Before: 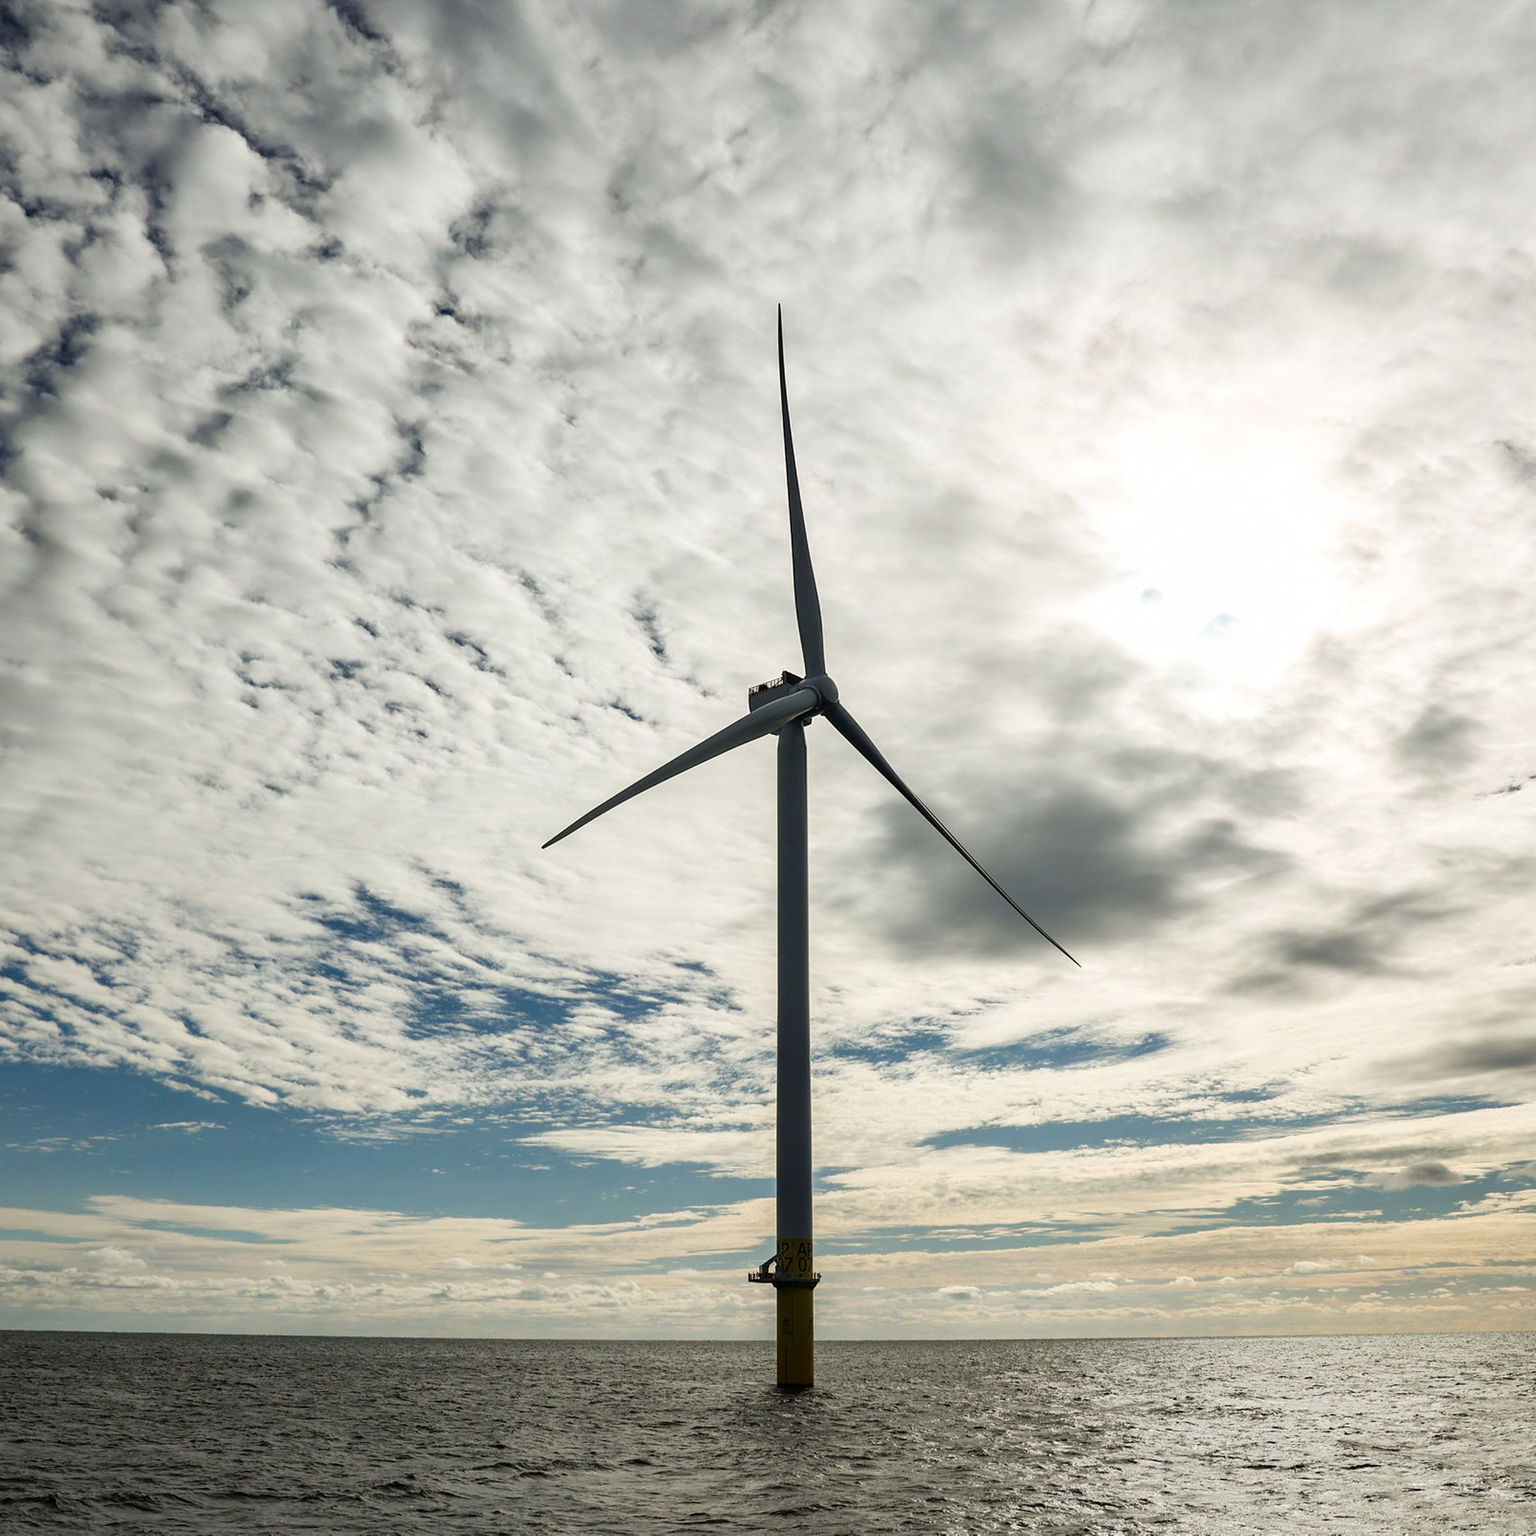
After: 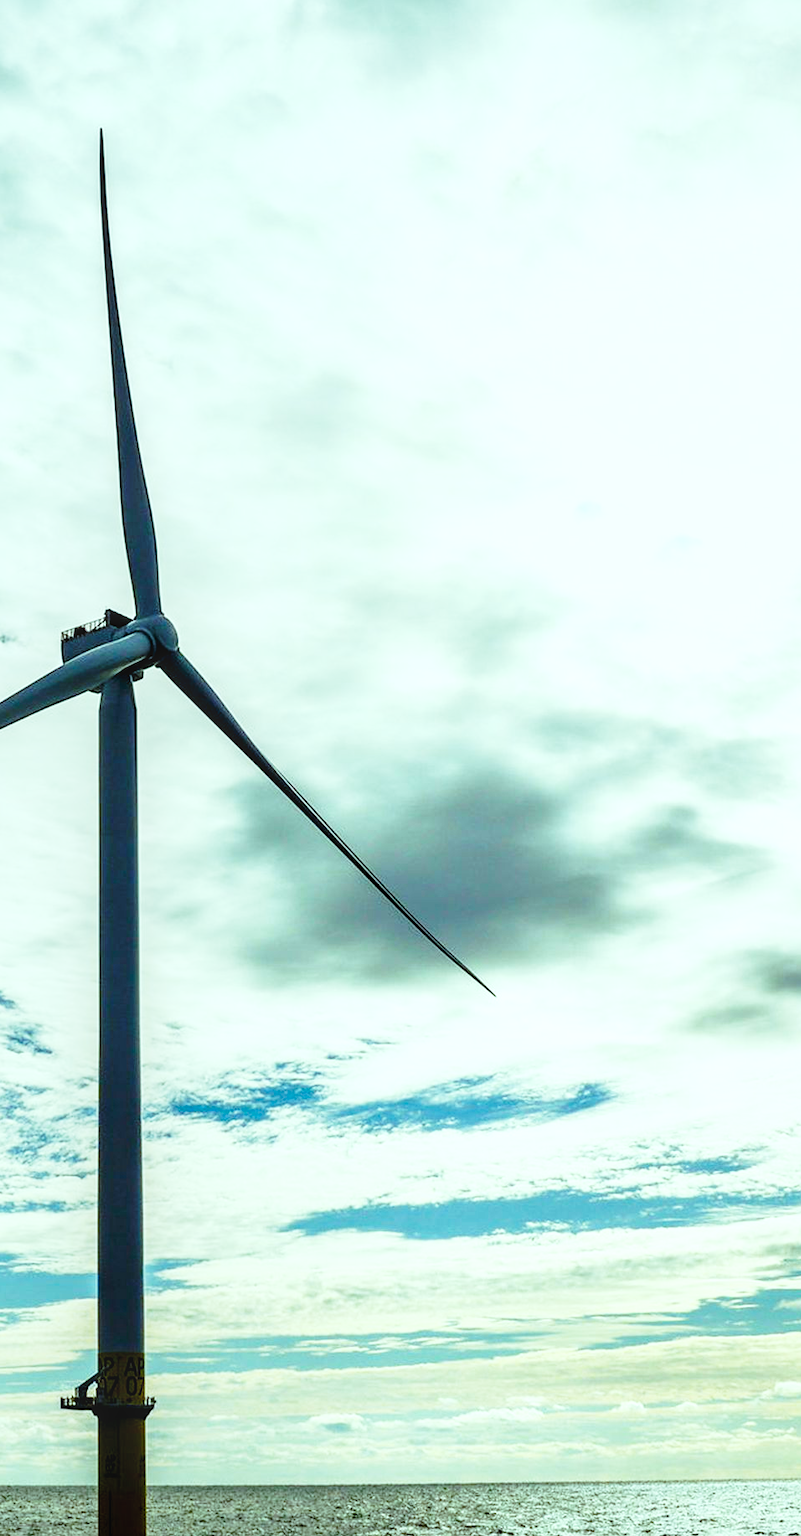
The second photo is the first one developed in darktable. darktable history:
base curve: curves: ch0 [(0, 0) (0.028, 0.03) (0.121, 0.232) (0.46, 0.748) (0.859, 0.968) (1, 1)], preserve colors none
color balance: mode lift, gamma, gain (sRGB), lift [0.997, 0.979, 1.021, 1.011], gamma [1, 1.084, 0.916, 0.998], gain [1, 0.87, 1.13, 1.101], contrast 4.55%, contrast fulcrum 38.24%, output saturation 104.09%
tone equalizer: on, module defaults
crop: left 45.721%, top 13.393%, right 14.118%, bottom 10.01%
local contrast: on, module defaults
exposure: black level correction 0.007, compensate highlight preservation false
color balance rgb: linear chroma grading › global chroma 15%, perceptual saturation grading › global saturation 30%
